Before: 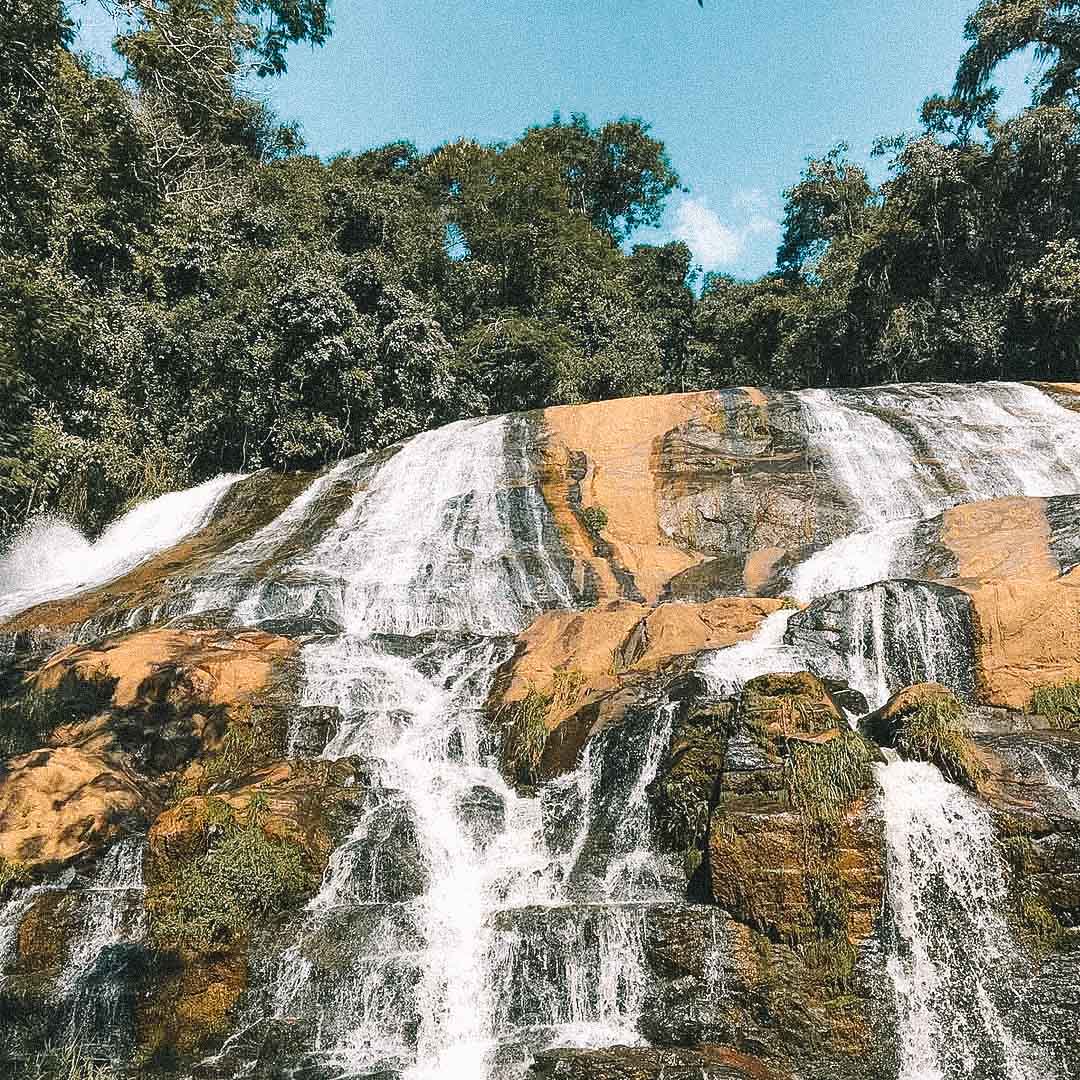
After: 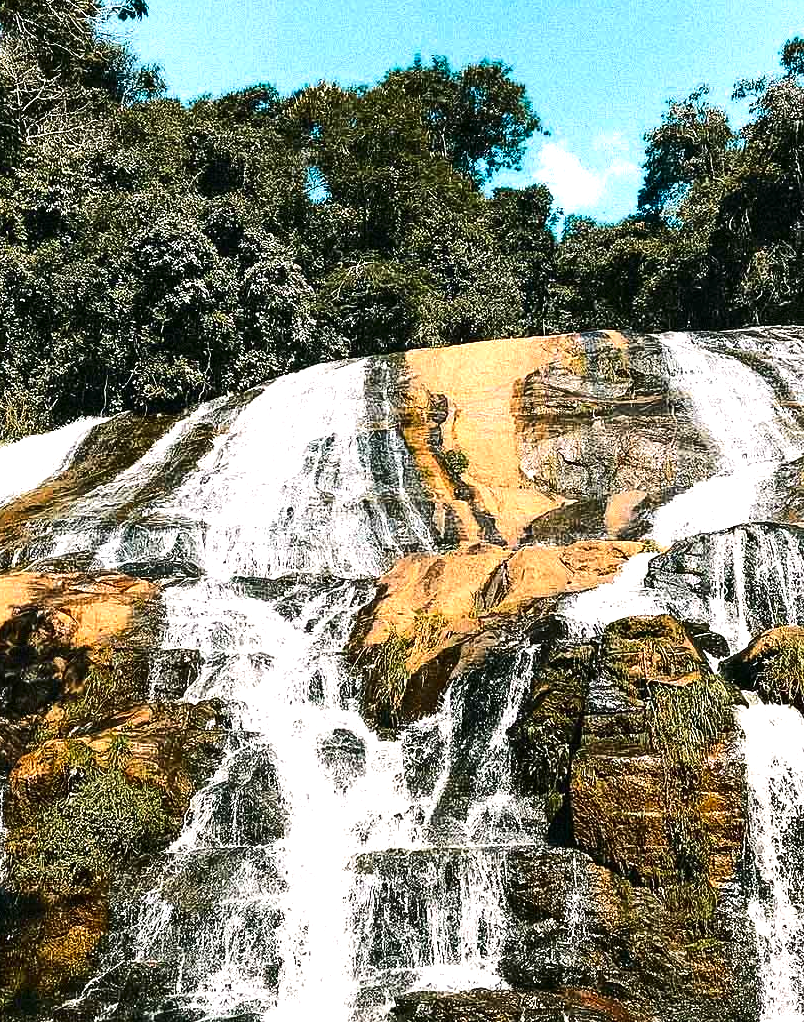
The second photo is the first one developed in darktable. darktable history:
crop and rotate: left 12.933%, top 5.323%, right 12.616%
tone equalizer: -8 EV -0.76 EV, -7 EV -0.714 EV, -6 EV -0.566 EV, -5 EV -0.38 EV, -3 EV 0.376 EV, -2 EV 0.6 EV, -1 EV 0.691 EV, +0 EV 0.744 EV, edges refinement/feathering 500, mask exposure compensation -1.57 EV, preserve details no
contrast brightness saturation: contrast 0.123, brightness -0.117, saturation 0.202
